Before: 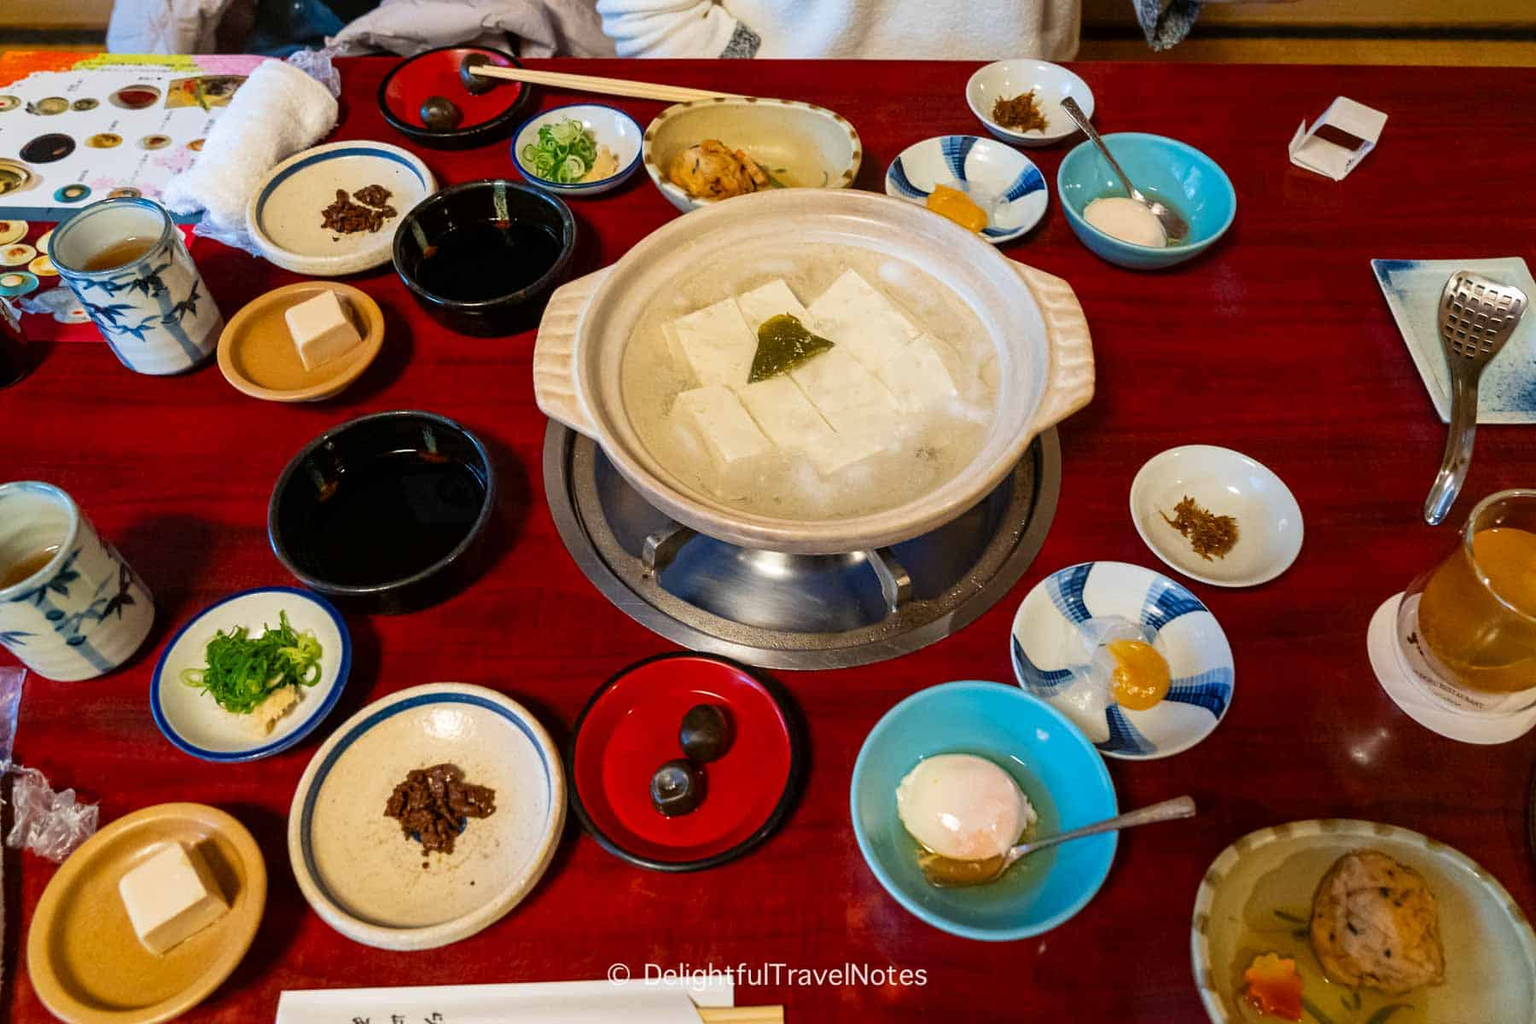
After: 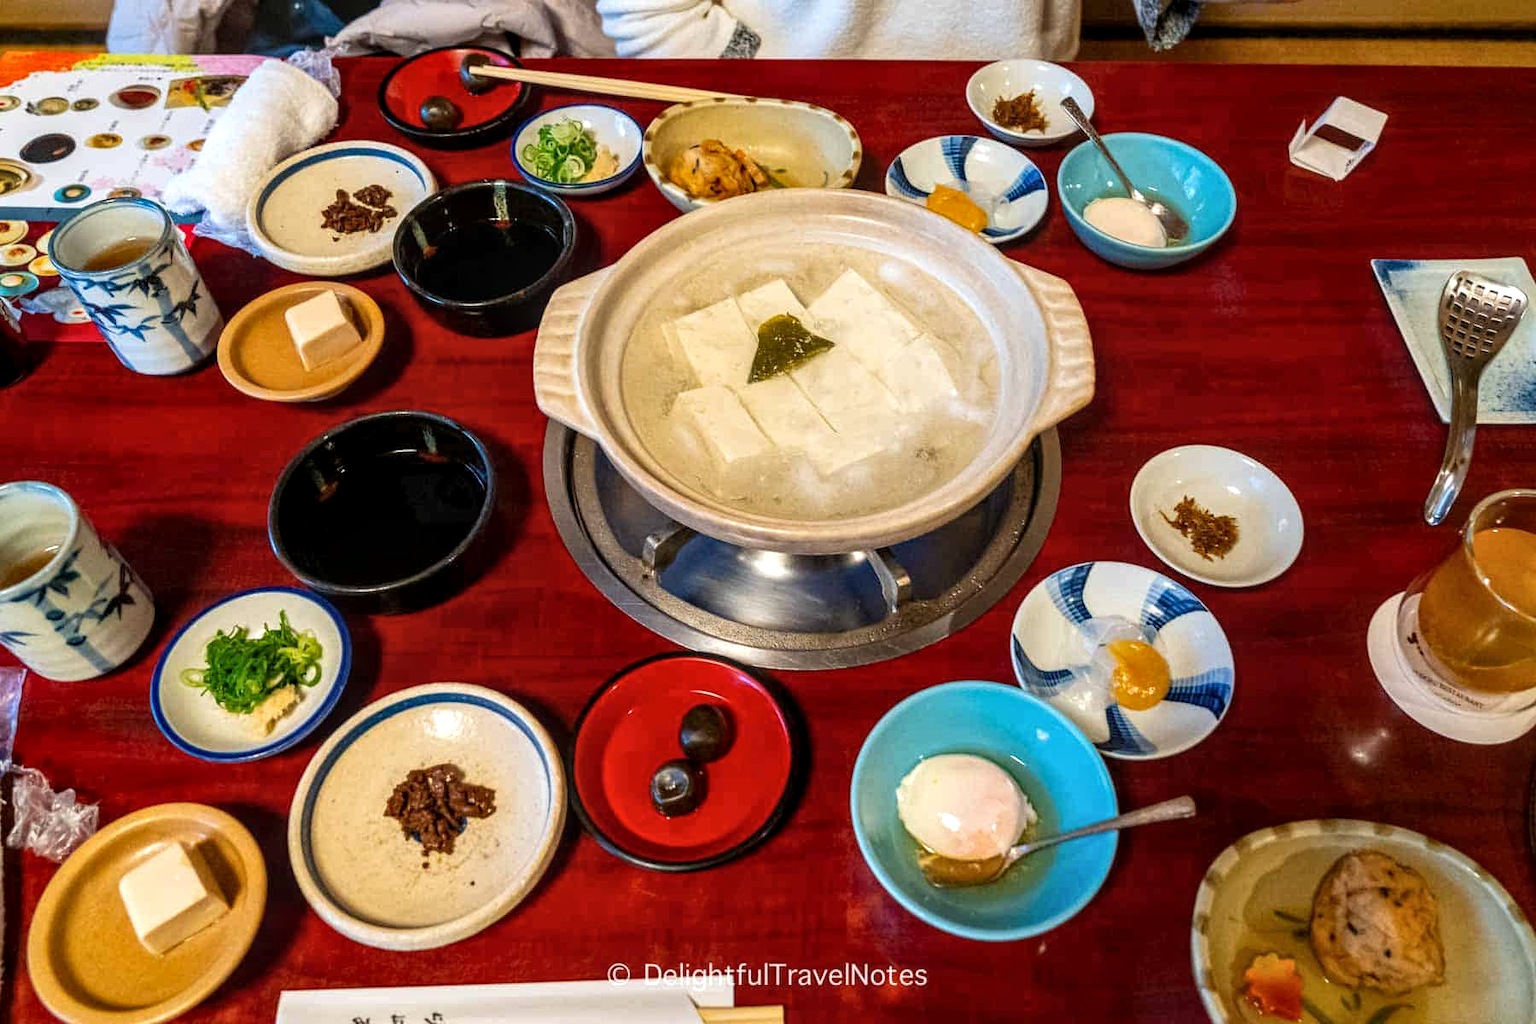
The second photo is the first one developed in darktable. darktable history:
exposure: exposure 0.211 EV, compensate highlight preservation false
local contrast: detail 130%
